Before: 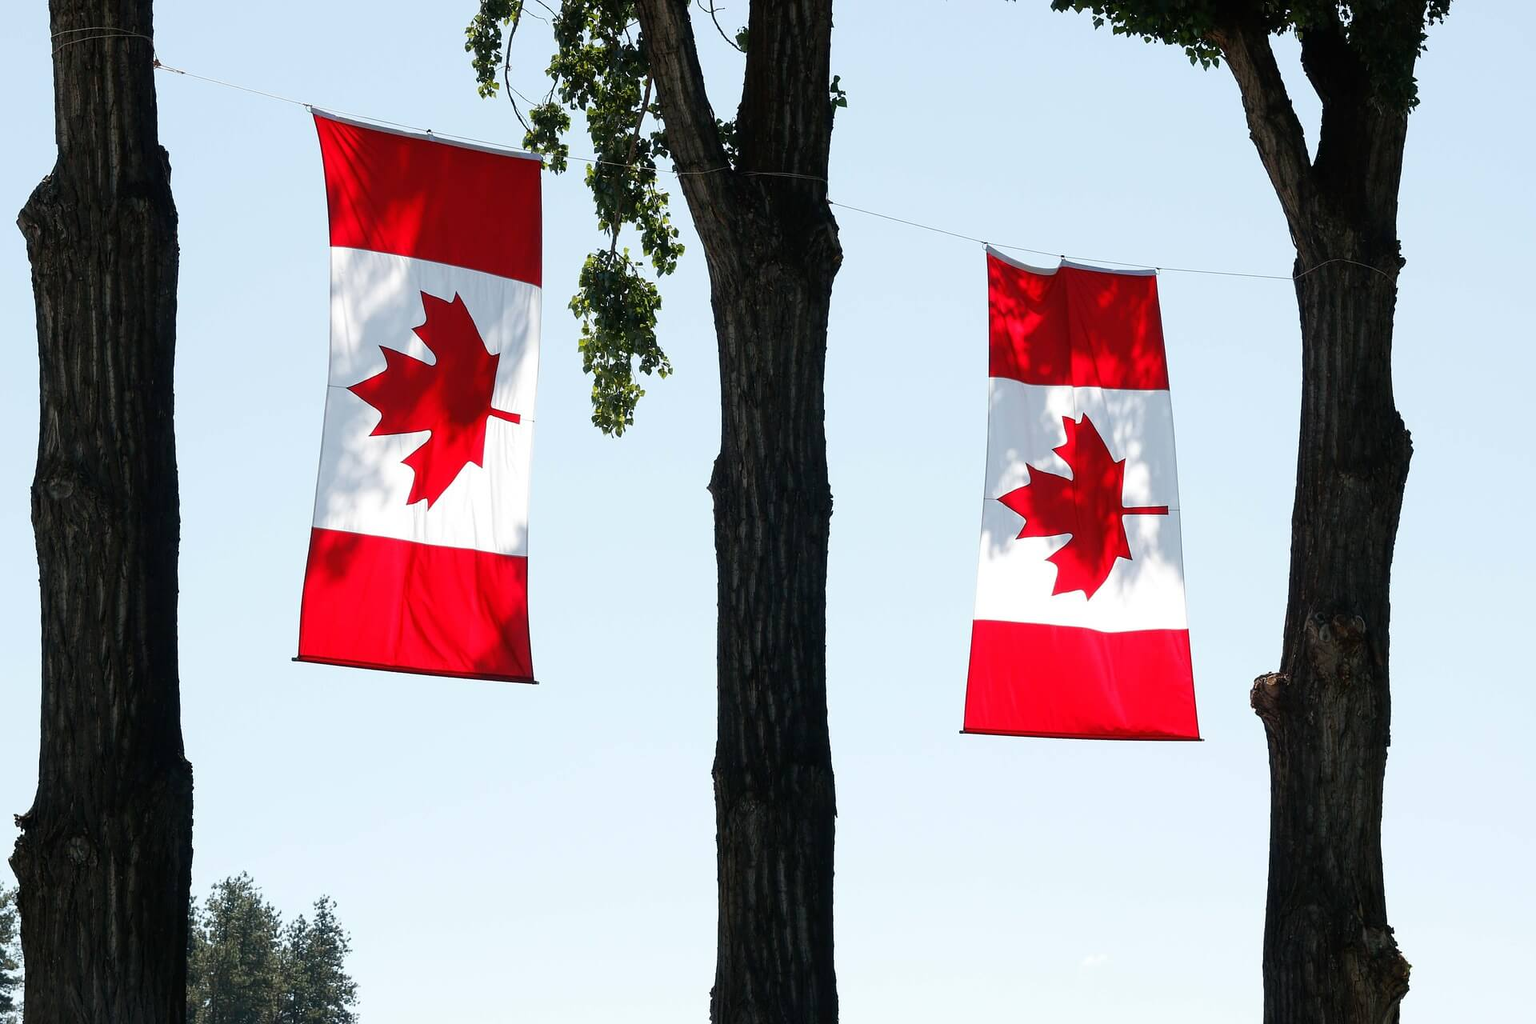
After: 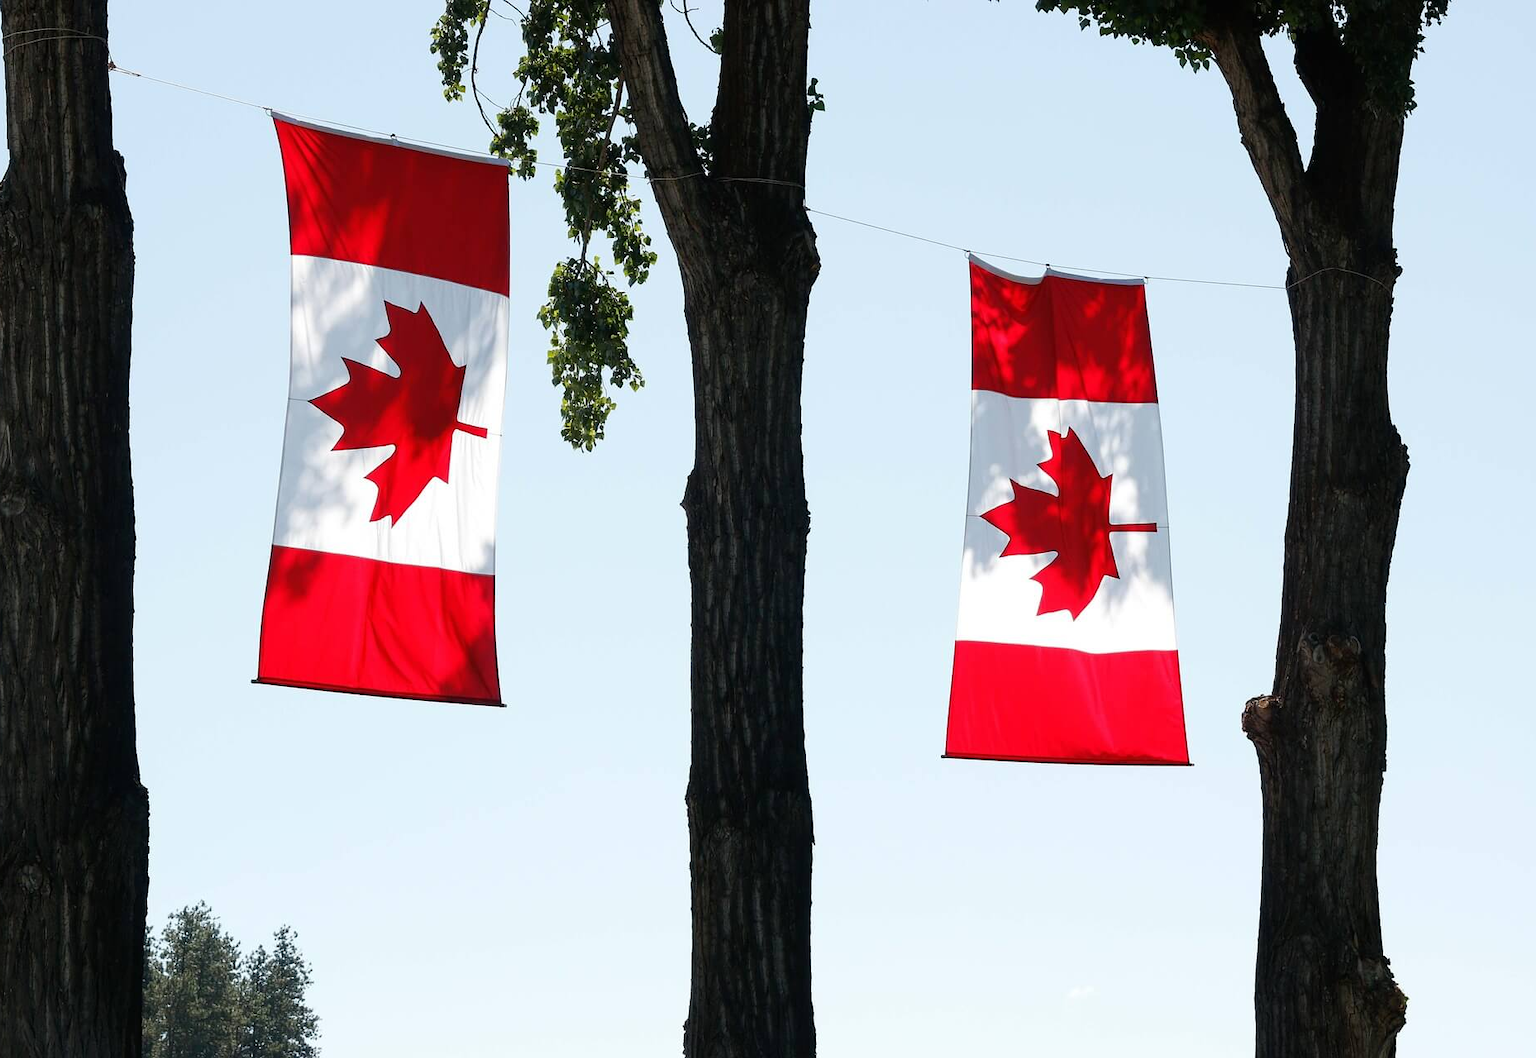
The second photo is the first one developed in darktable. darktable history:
crop and rotate: left 3.179%
